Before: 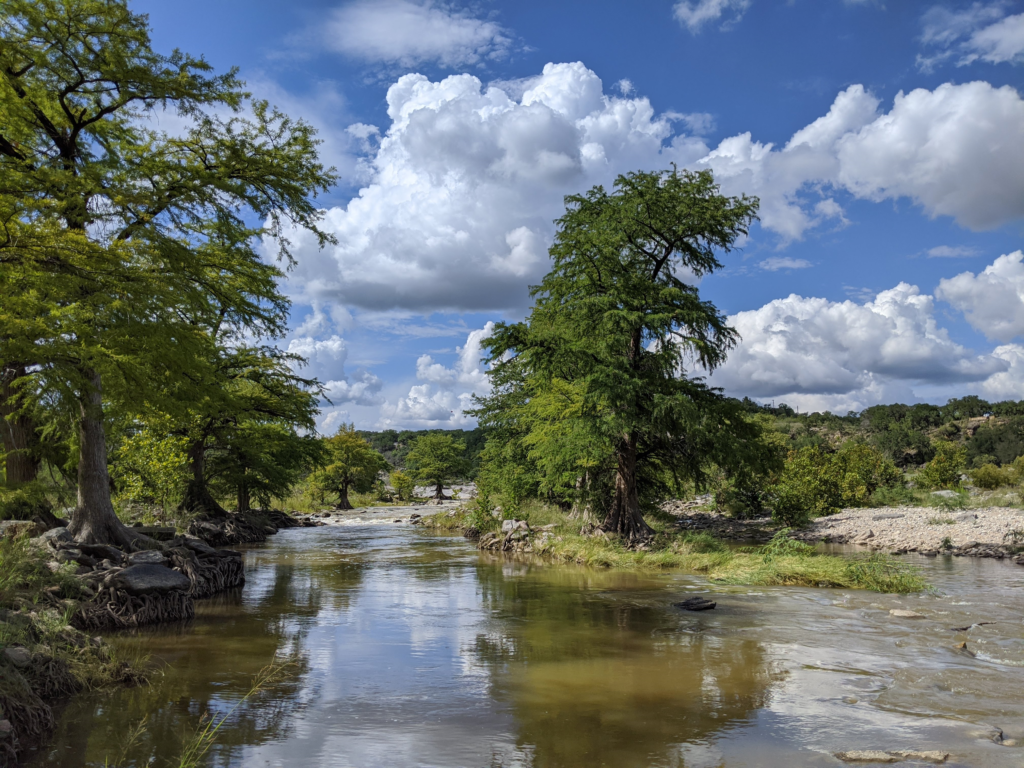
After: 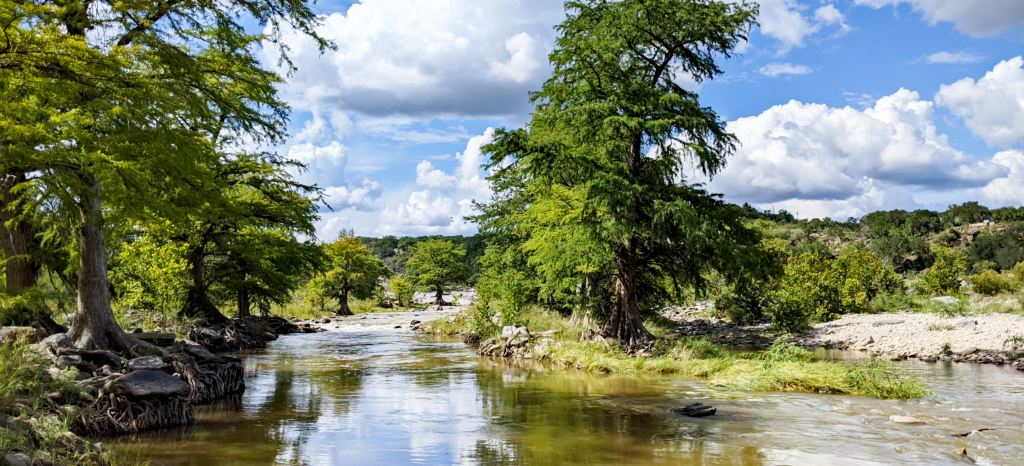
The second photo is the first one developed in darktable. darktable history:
base curve: curves: ch0 [(0, 0) (0.005, 0.002) (0.15, 0.3) (0.4, 0.7) (0.75, 0.95) (1, 1)], preserve colors none
haze removal: compatibility mode true, adaptive false
crop and rotate: top 25.357%, bottom 13.942%
